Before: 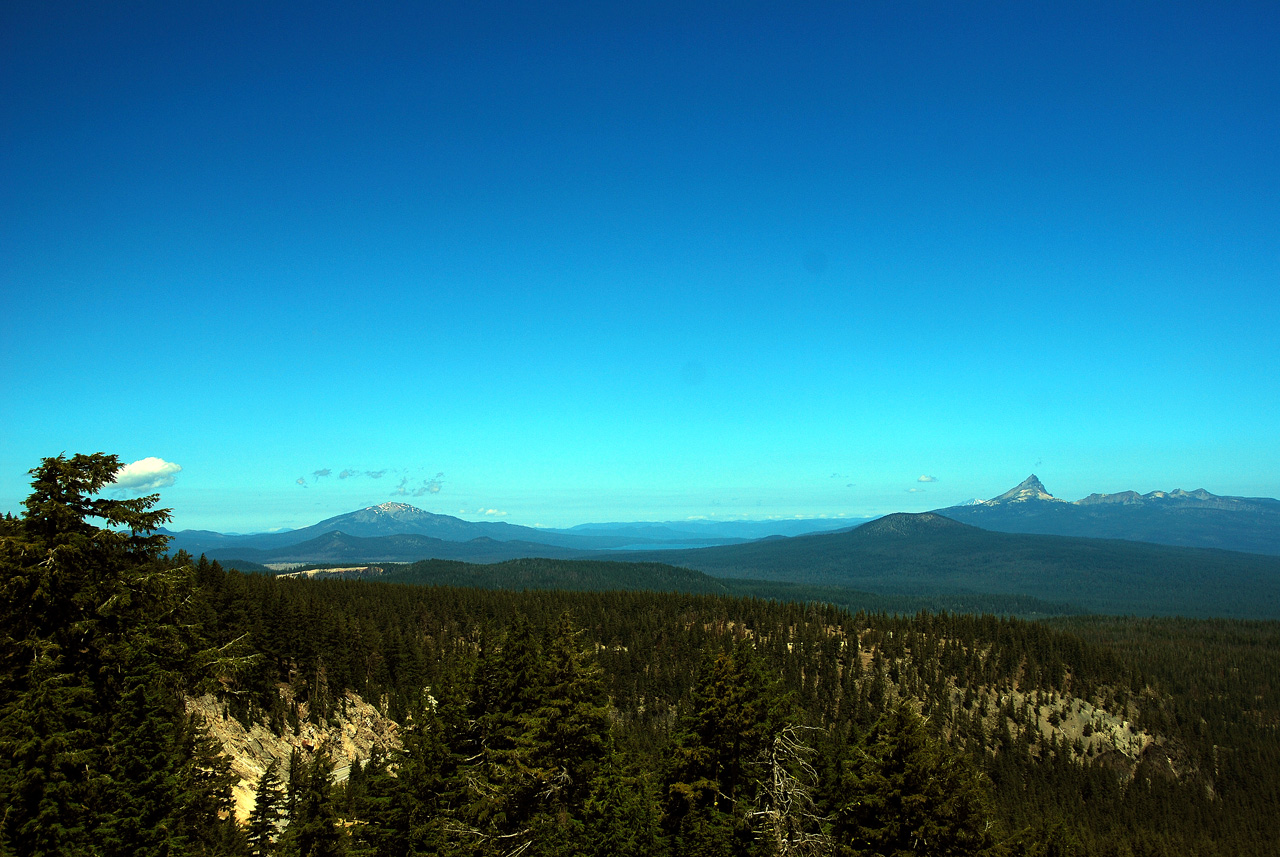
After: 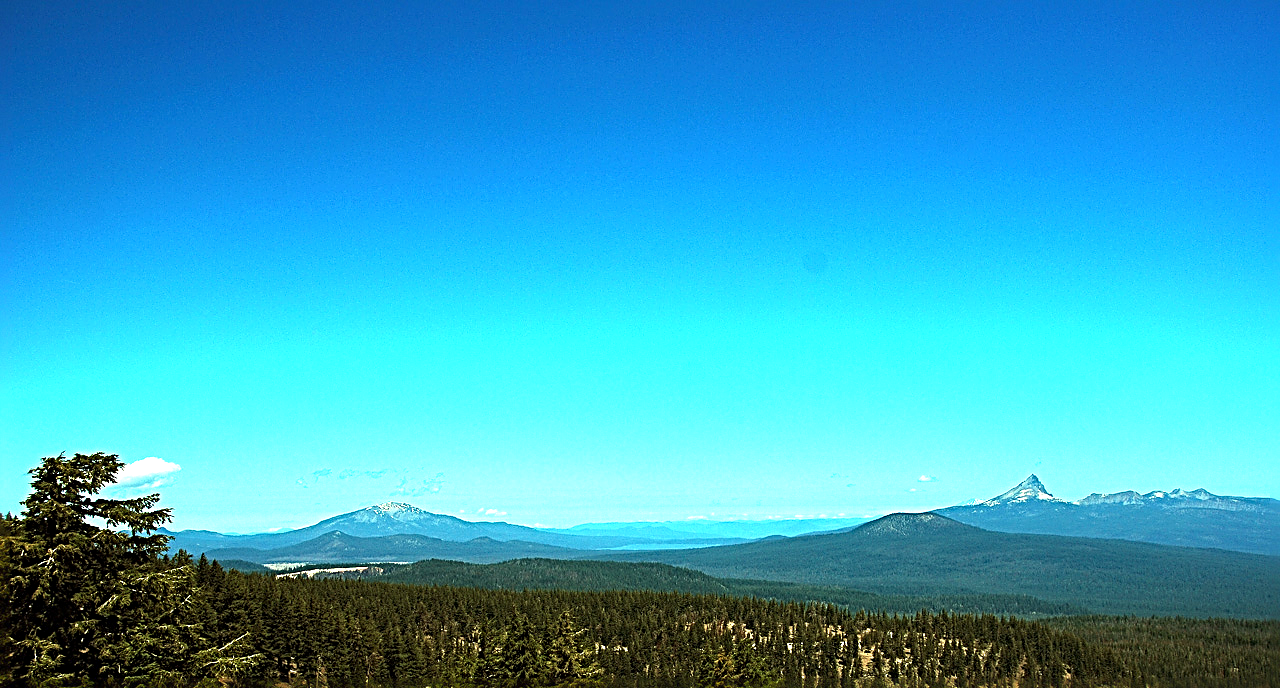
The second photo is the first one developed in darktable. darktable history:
exposure: exposure 1 EV, compensate highlight preservation false
sharpen: radius 3.69, amount 0.928
crop: bottom 19.644%
